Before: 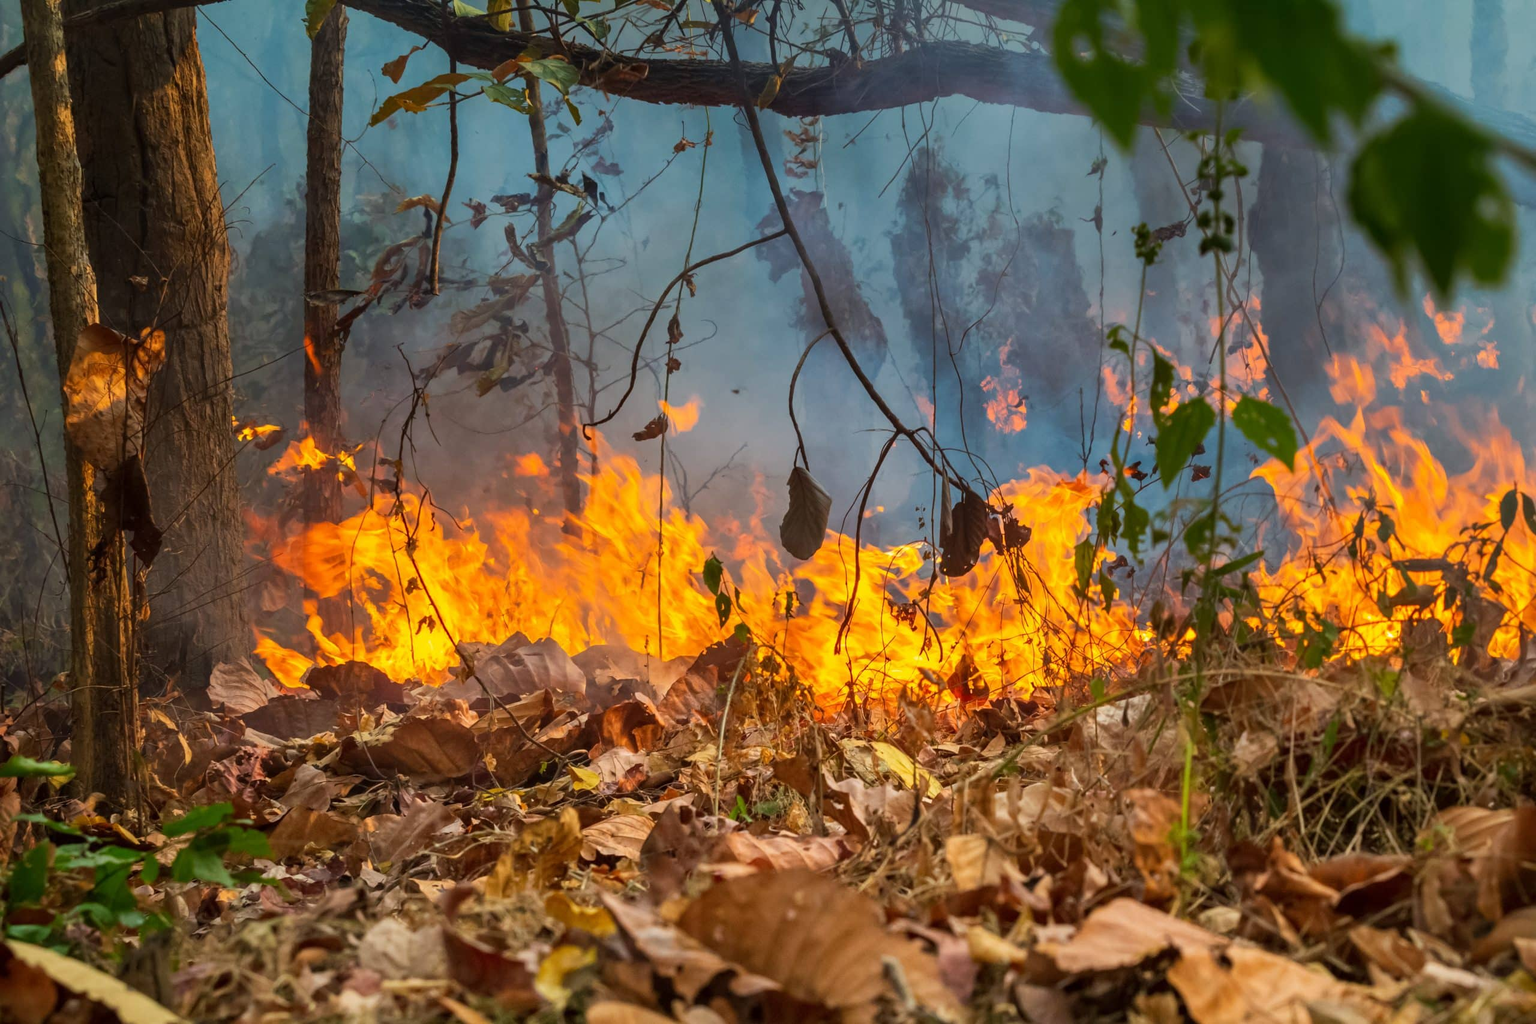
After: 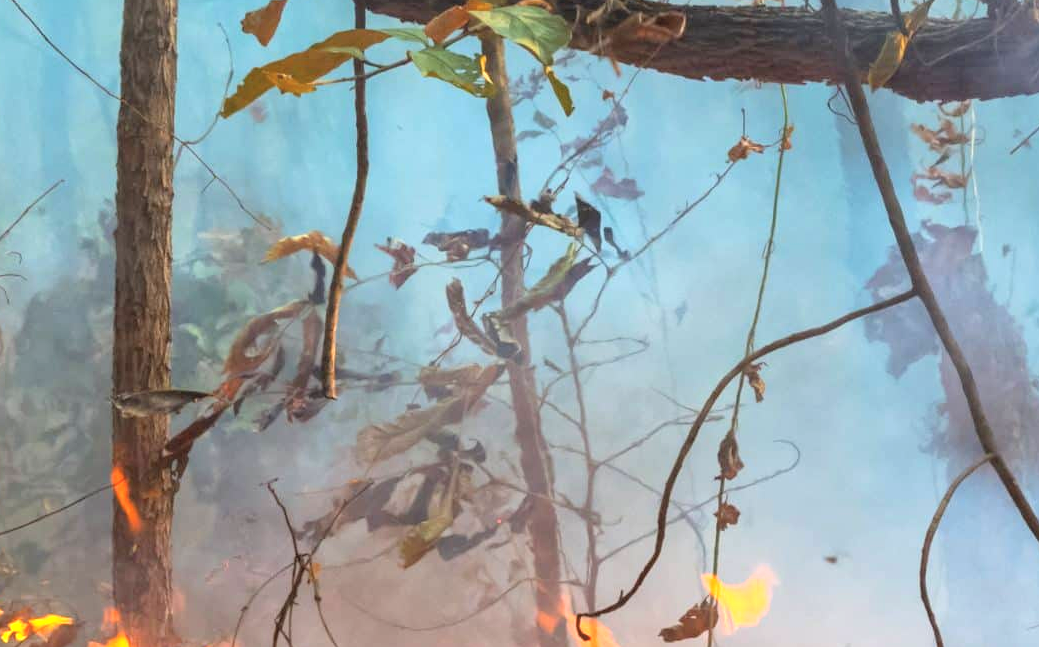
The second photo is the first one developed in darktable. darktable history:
crop: left 15.452%, top 5.459%, right 43.956%, bottom 56.62%
contrast brightness saturation: brightness 0.15
exposure: black level correction 0, exposure 1.1 EV, compensate exposure bias true, compensate highlight preservation false
